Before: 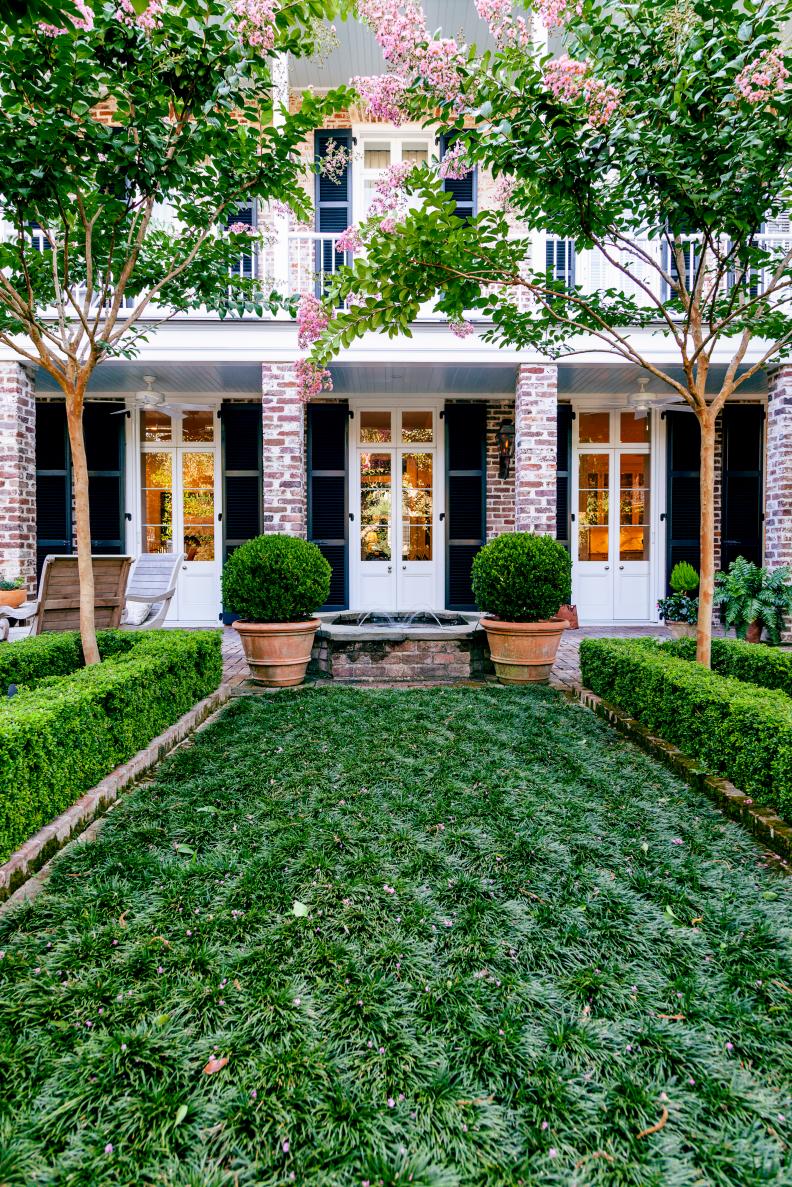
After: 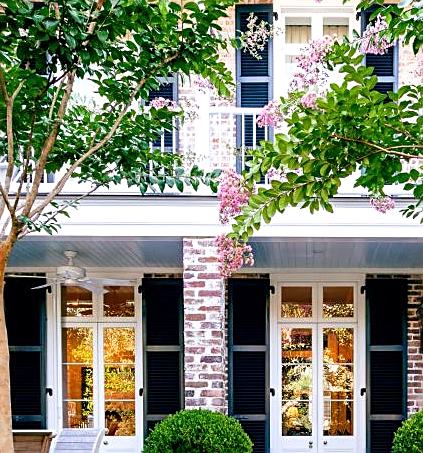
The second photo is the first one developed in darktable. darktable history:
exposure: exposure 0.191 EV, compensate highlight preservation false
crop: left 10.089%, top 10.605%, right 36.453%, bottom 51.177%
sharpen: on, module defaults
